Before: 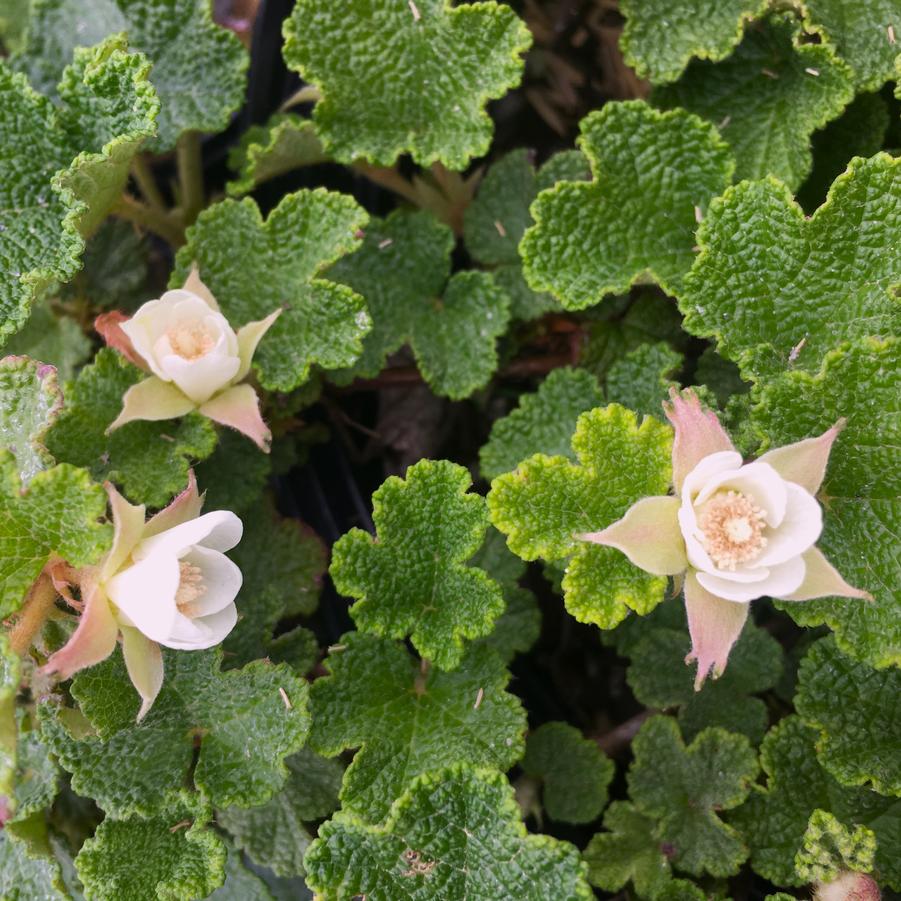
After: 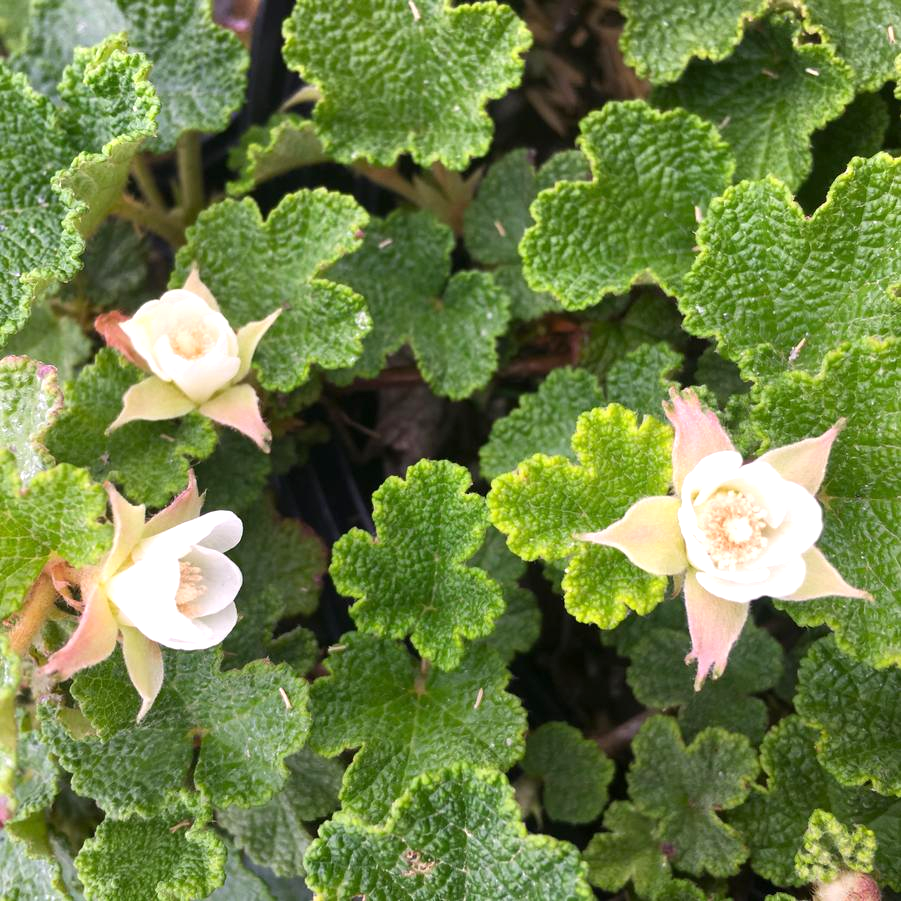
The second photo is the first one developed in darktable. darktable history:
exposure: exposure 0.601 EV, compensate exposure bias true, compensate highlight preservation false
